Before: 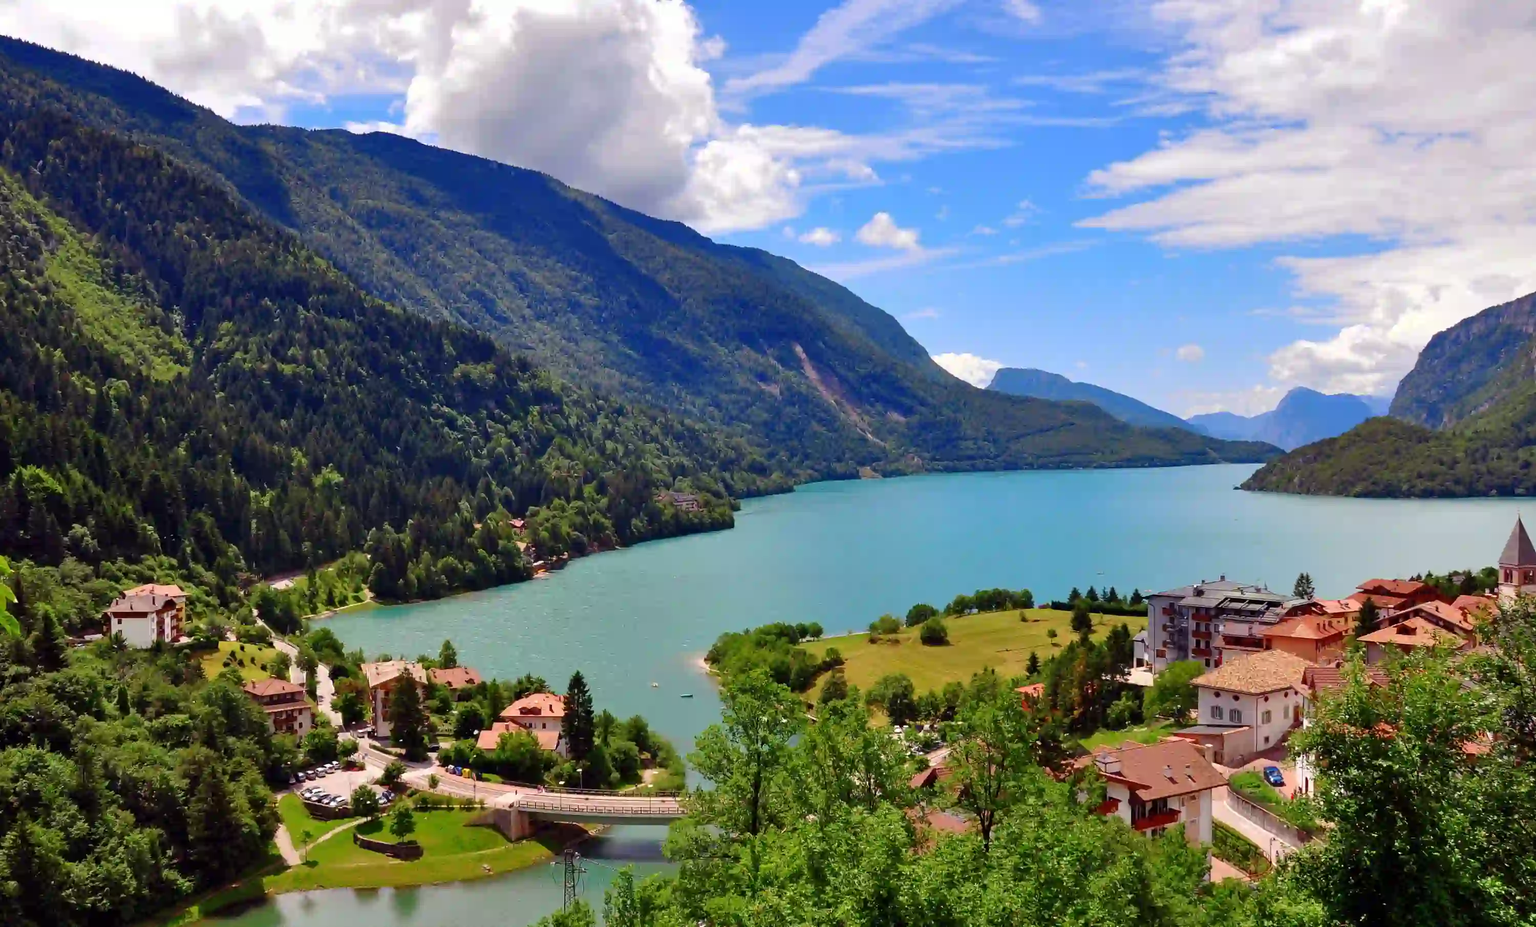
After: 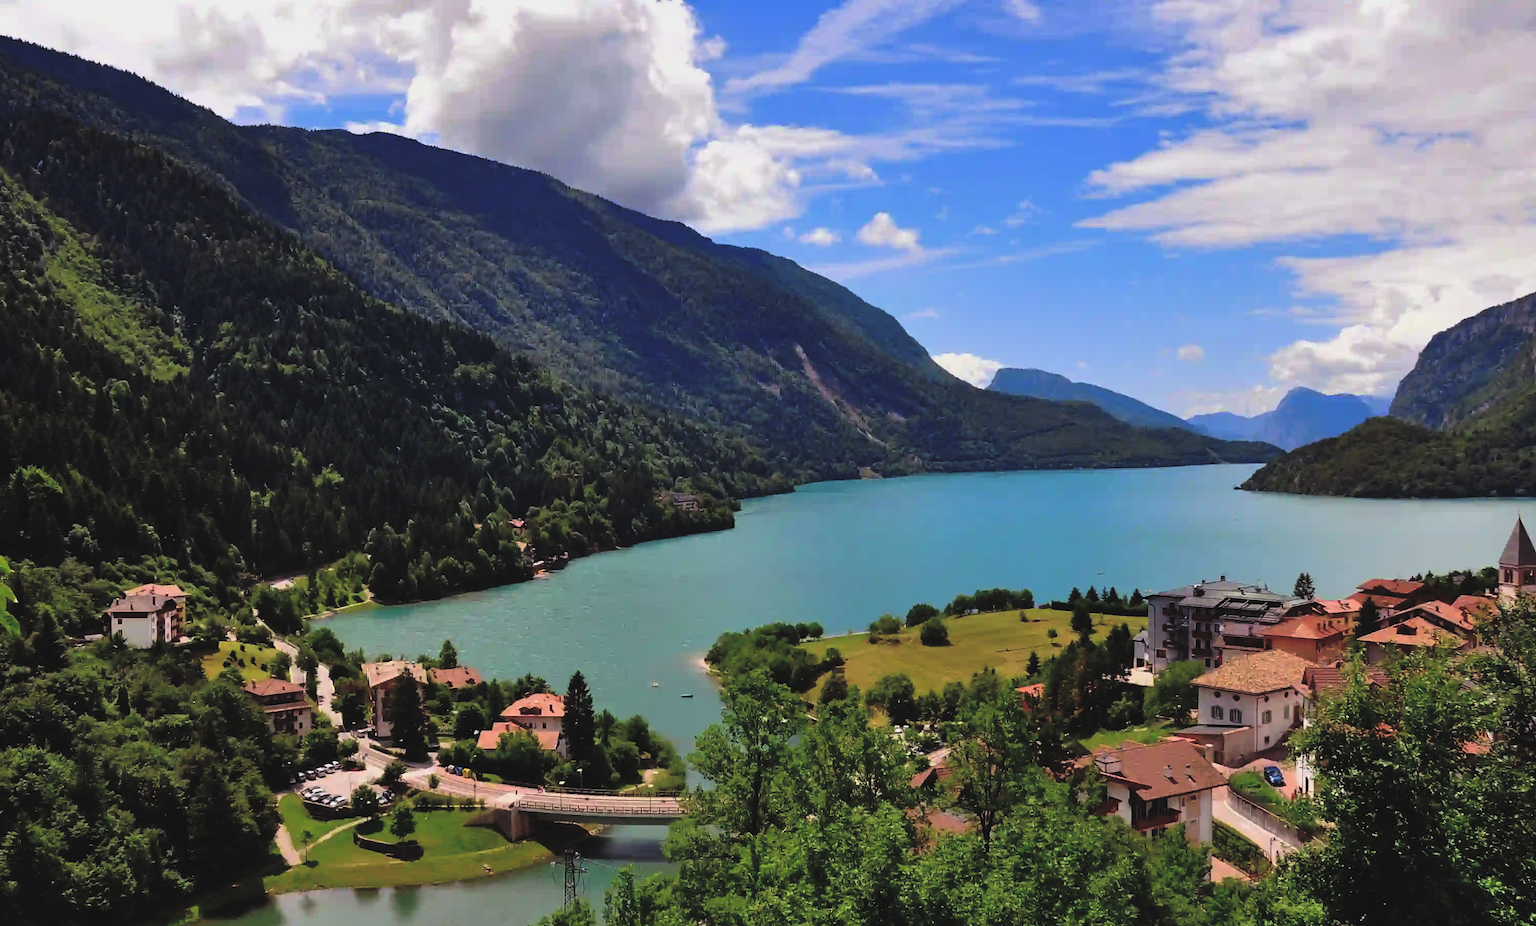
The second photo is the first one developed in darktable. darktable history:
filmic rgb: black relative exposure -5 EV, white relative exposure 3.2 EV, hardness 3.42, contrast 1.2, highlights saturation mix -30%
rgb curve: curves: ch0 [(0, 0.186) (0.314, 0.284) (0.775, 0.708) (1, 1)], compensate middle gray true, preserve colors none
